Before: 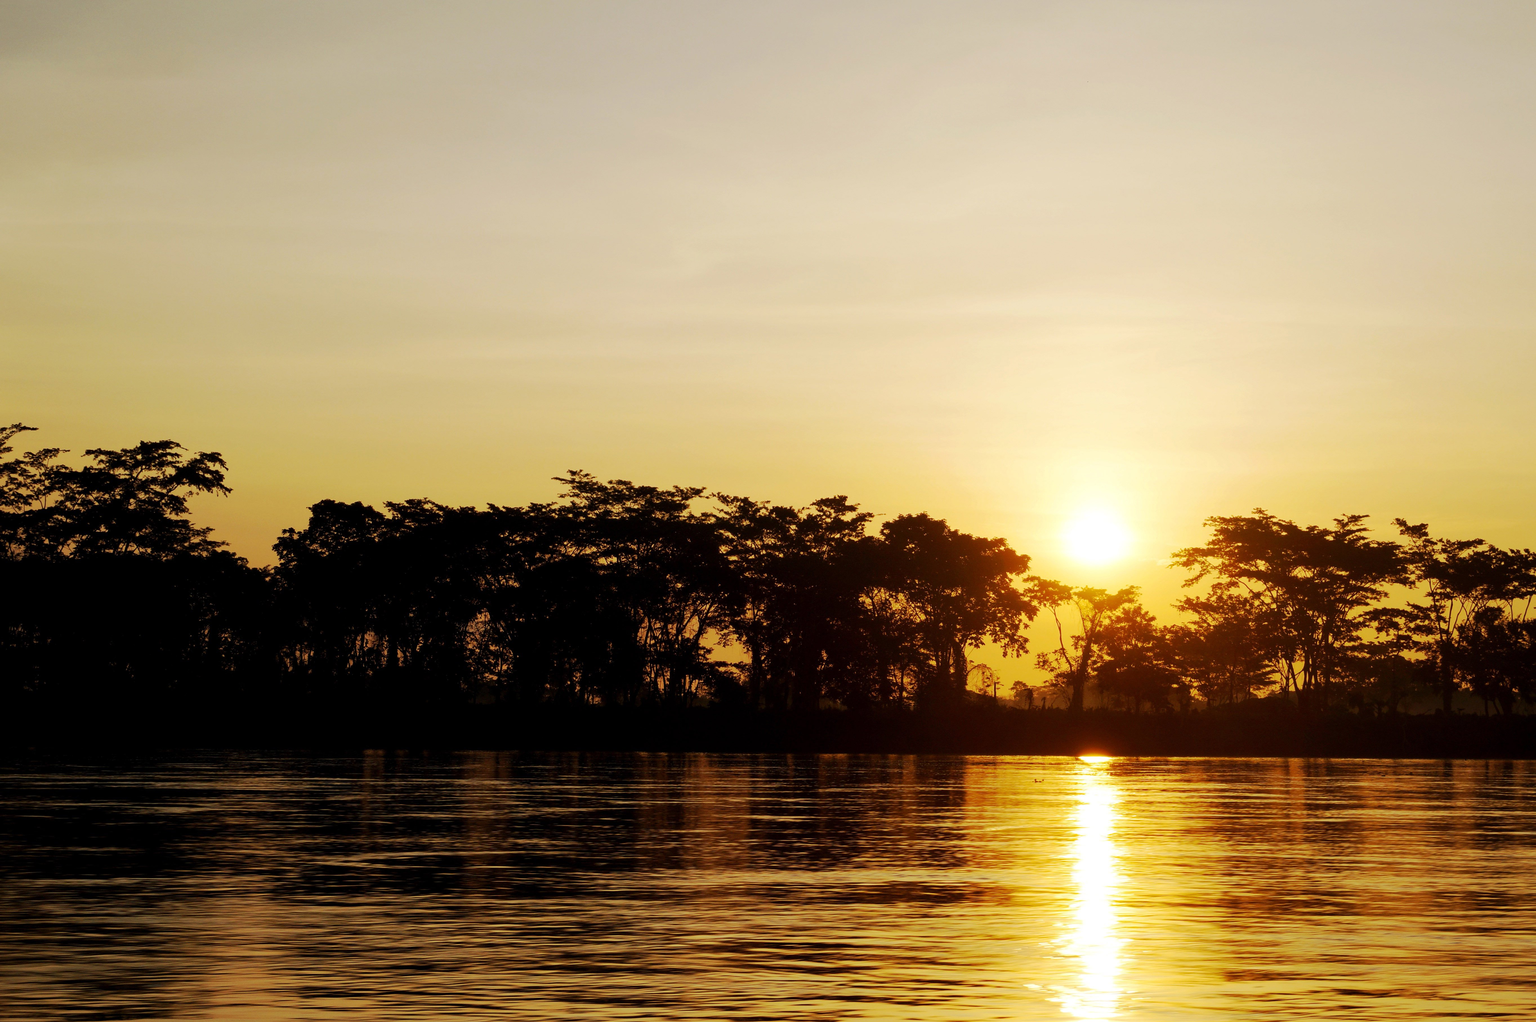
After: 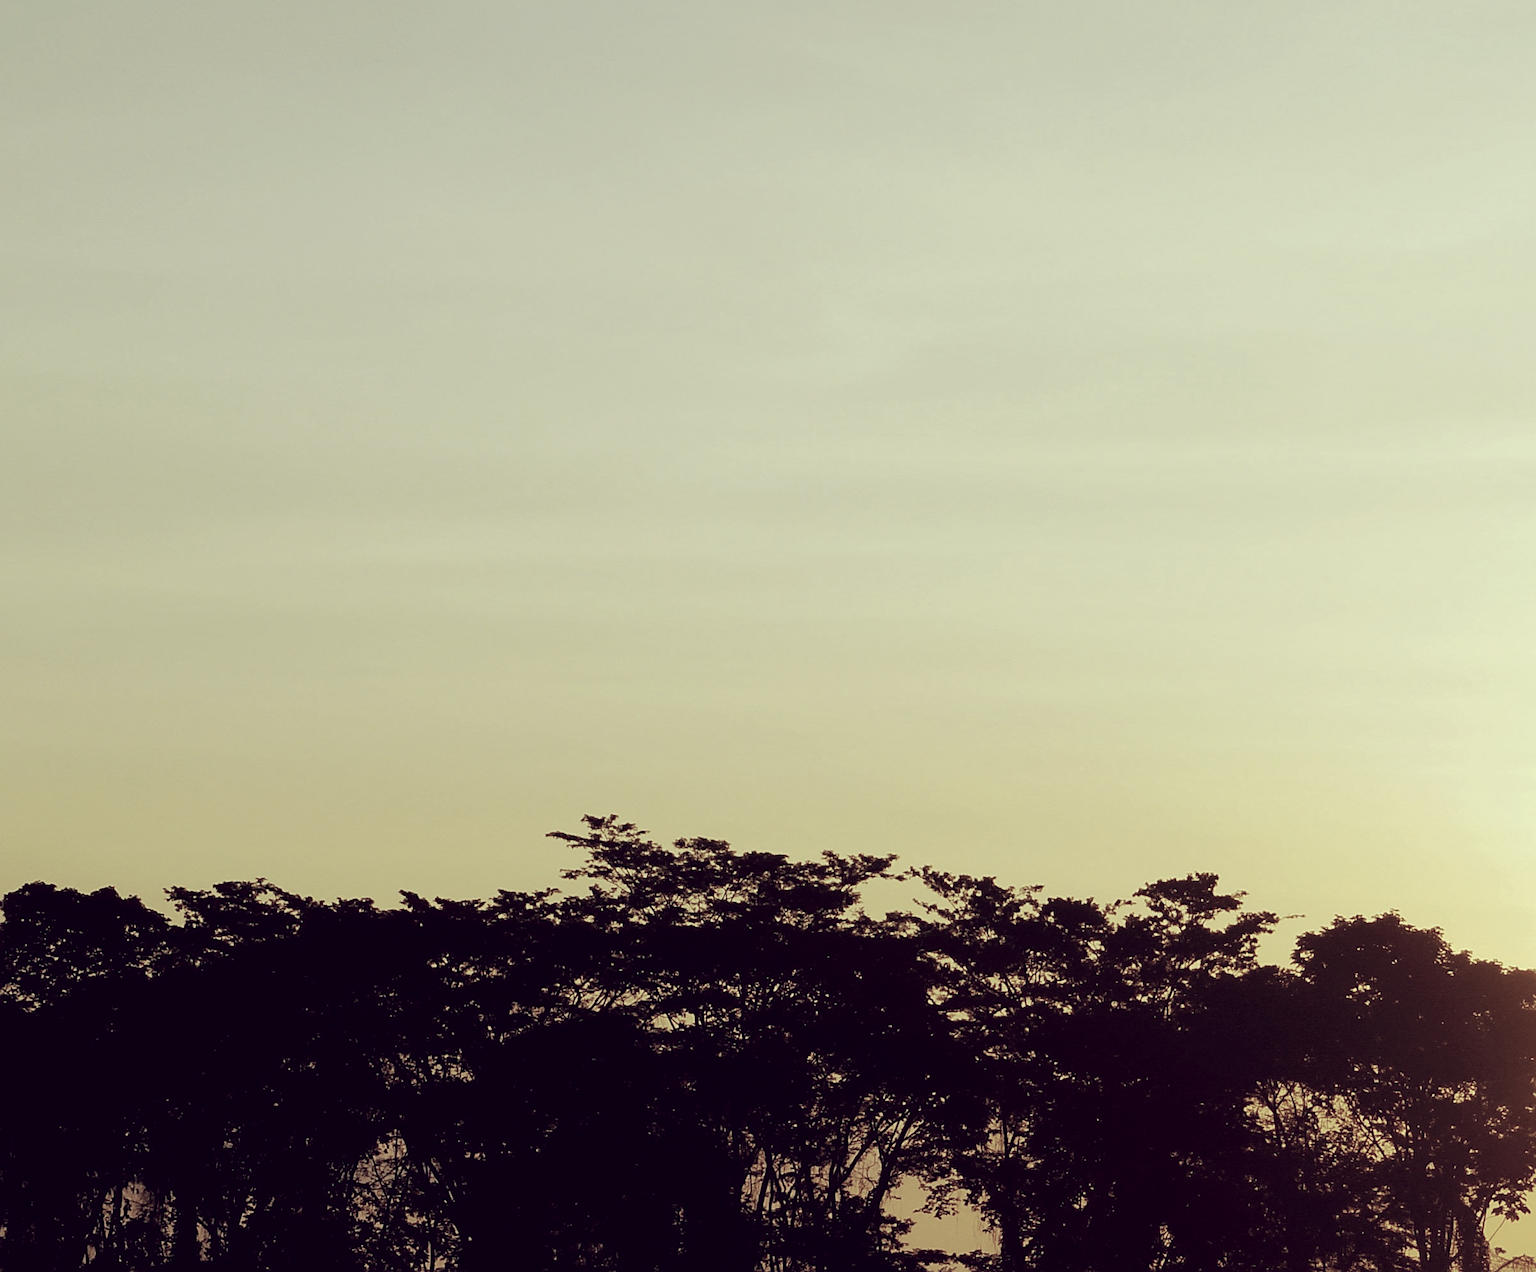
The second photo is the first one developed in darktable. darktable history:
crop: left 20.248%, top 10.86%, right 35.675%, bottom 34.321%
sharpen: on, module defaults
color correction: highlights a* -20.17, highlights b* 20.27, shadows a* 20.03, shadows b* -20.46, saturation 0.43
